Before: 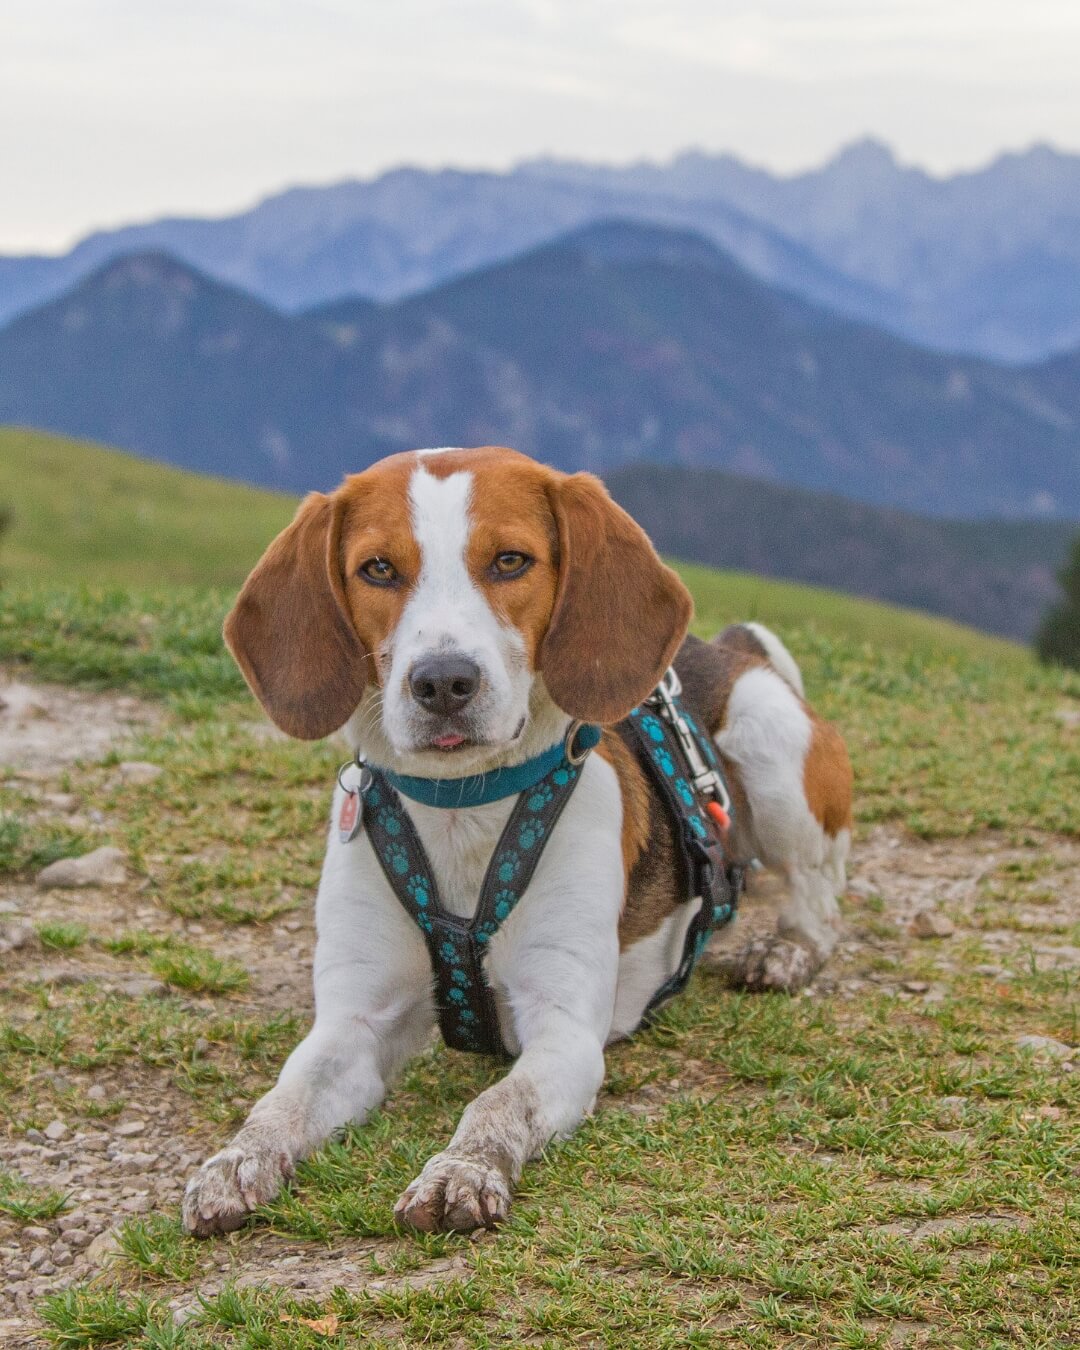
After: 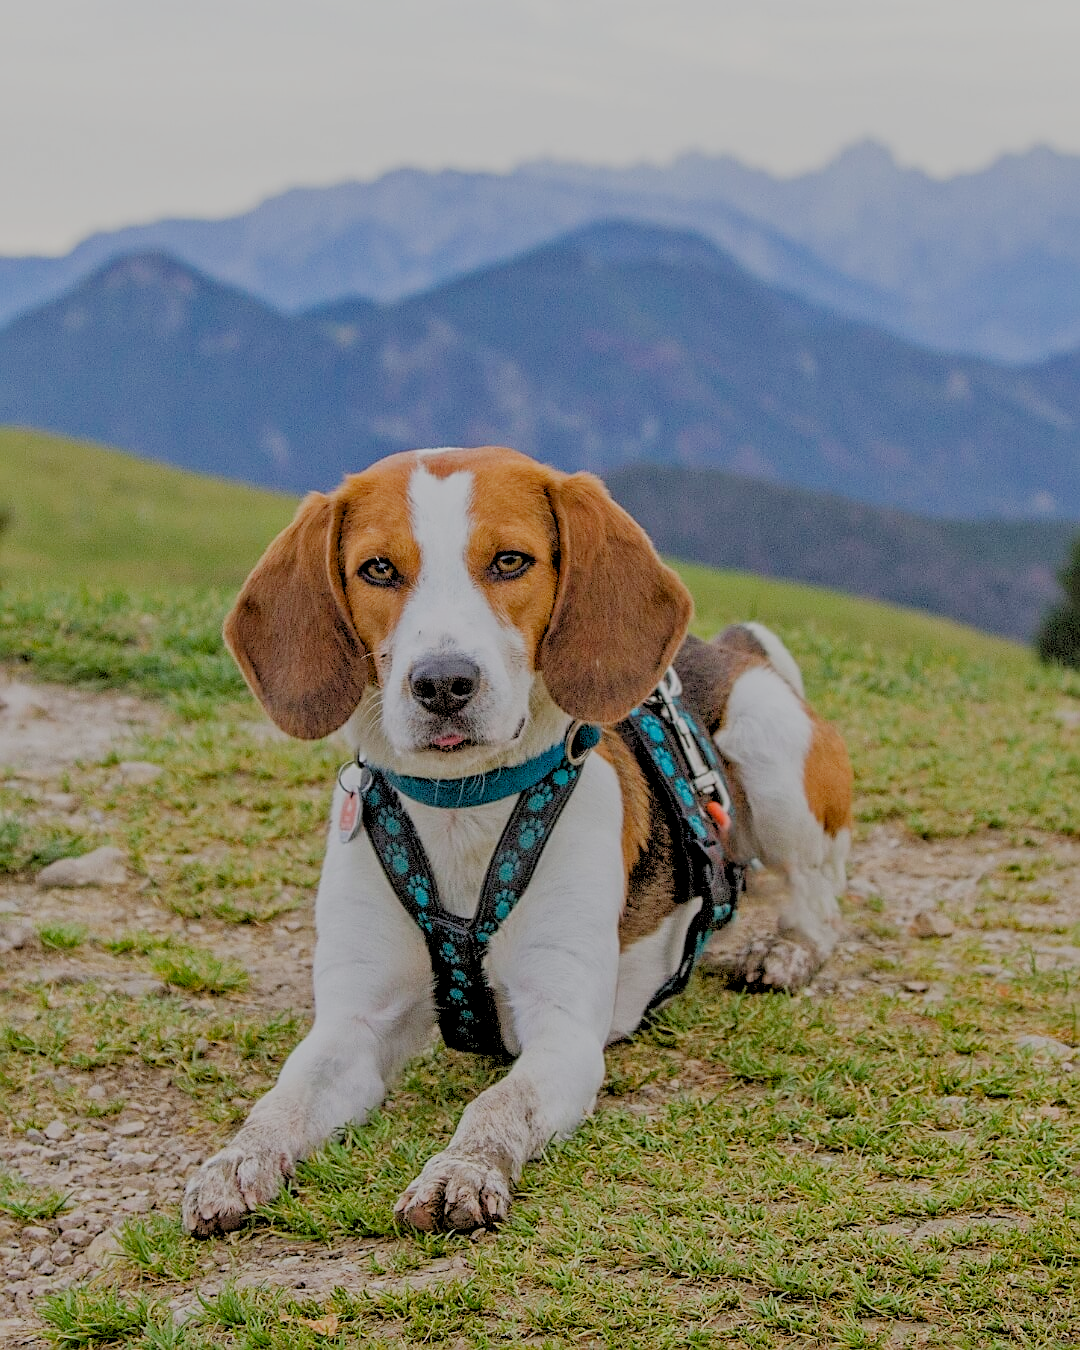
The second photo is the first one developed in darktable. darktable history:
rgb levels: levels [[0.027, 0.429, 0.996], [0, 0.5, 1], [0, 0.5, 1]]
filmic rgb: middle gray luminance 29%, black relative exposure -10.3 EV, white relative exposure 5.5 EV, threshold 6 EV, target black luminance 0%, hardness 3.95, latitude 2.04%, contrast 1.132, highlights saturation mix 5%, shadows ↔ highlights balance 15.11%, preserve chrominance no, color science v3 (2019), use custom middle-gray values true, iterations of high-quality reconstruction 0, enable highlight reconstruction true
sharpen: on, module defaults
